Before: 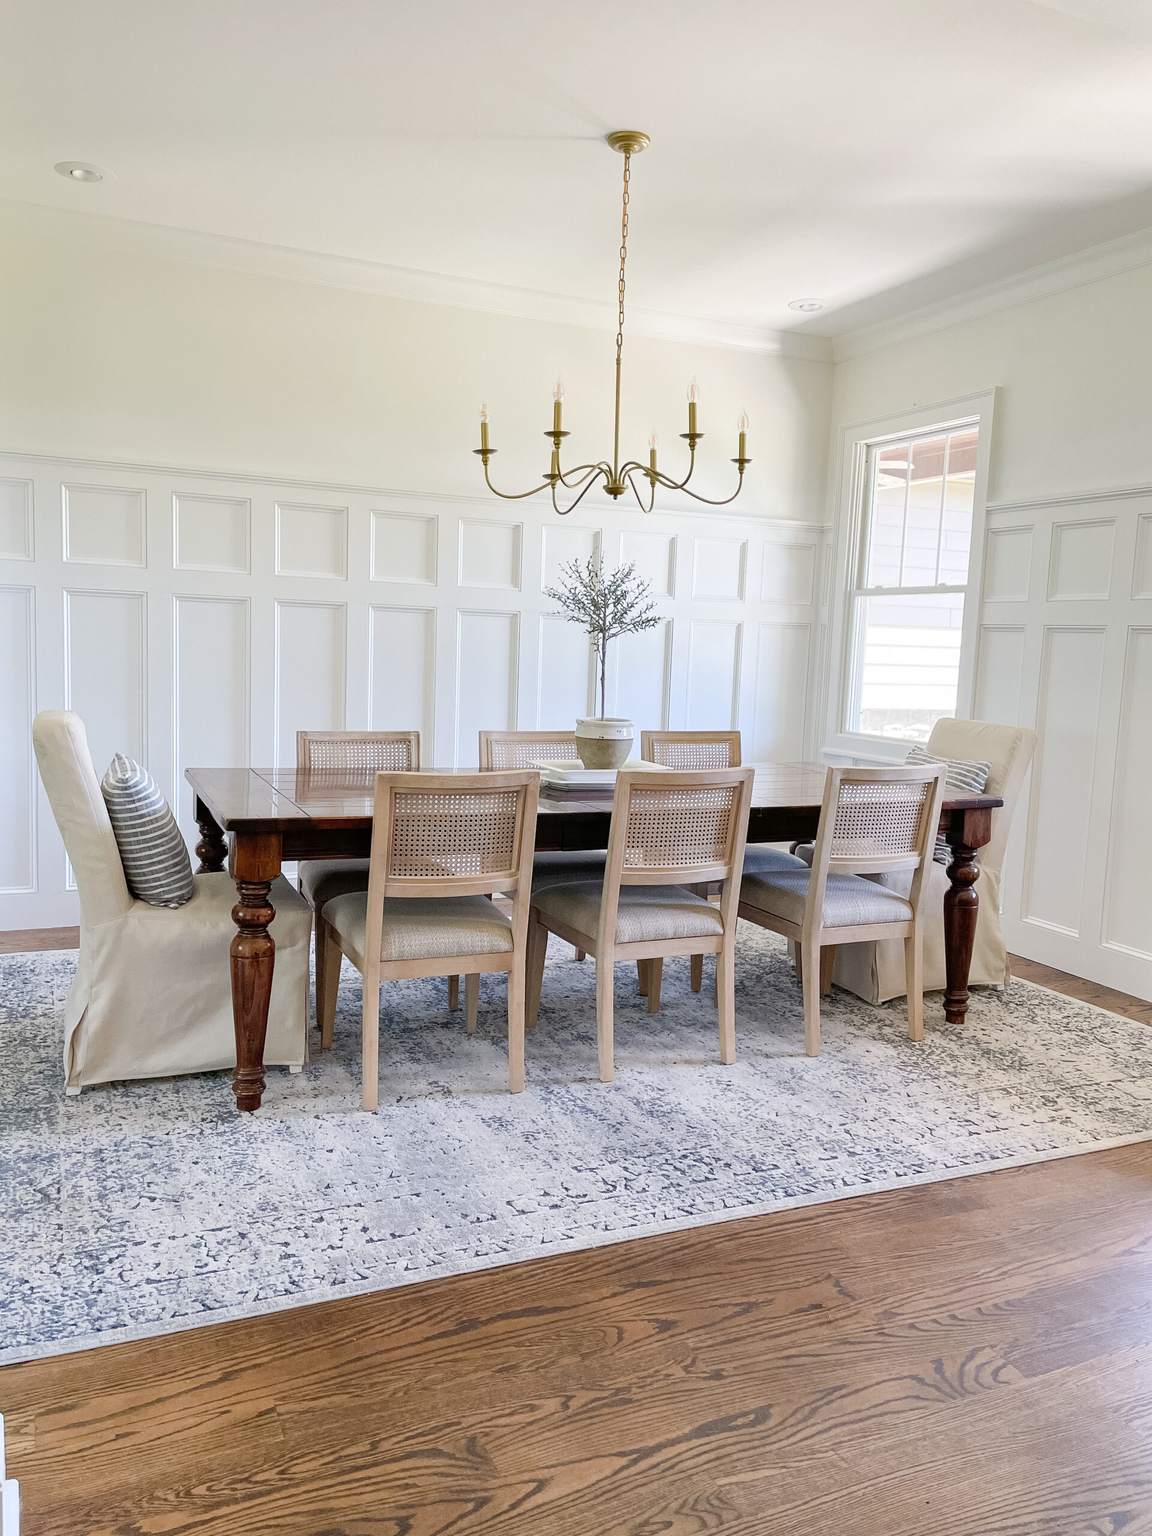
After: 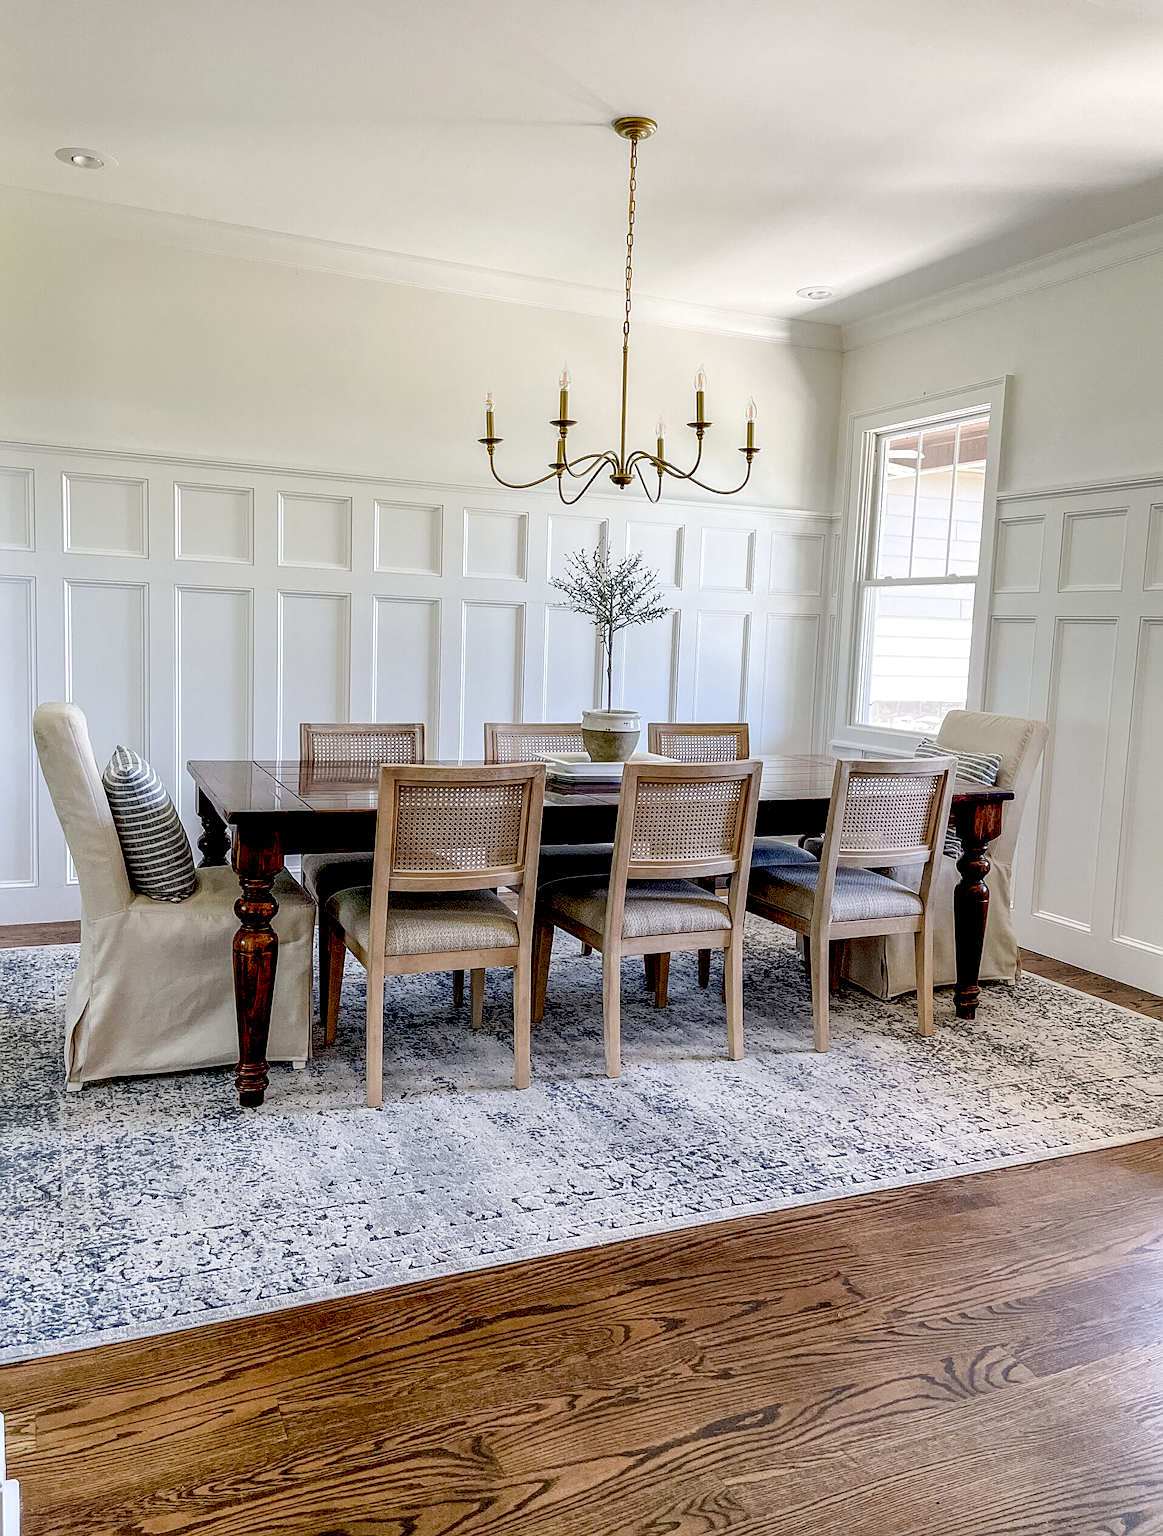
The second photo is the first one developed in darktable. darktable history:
exposure: black level correction 0.056, exposure -0.039 EV, compensate highlight preservation false
local contrast: highlights 25%, detail 150%
crop: top 1.049%, right 0.001%
sharpen: on, module defaults
